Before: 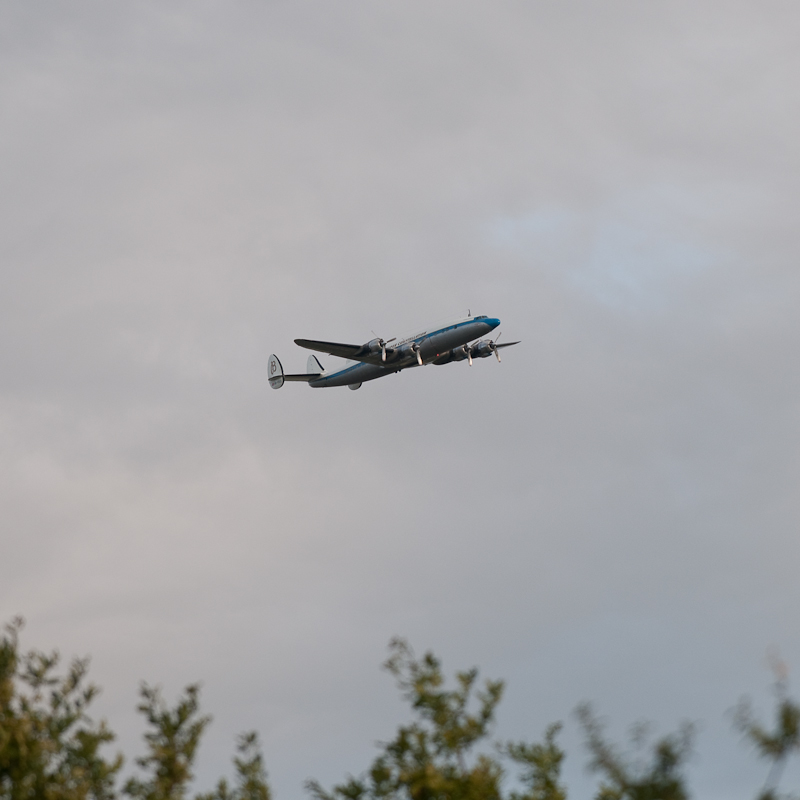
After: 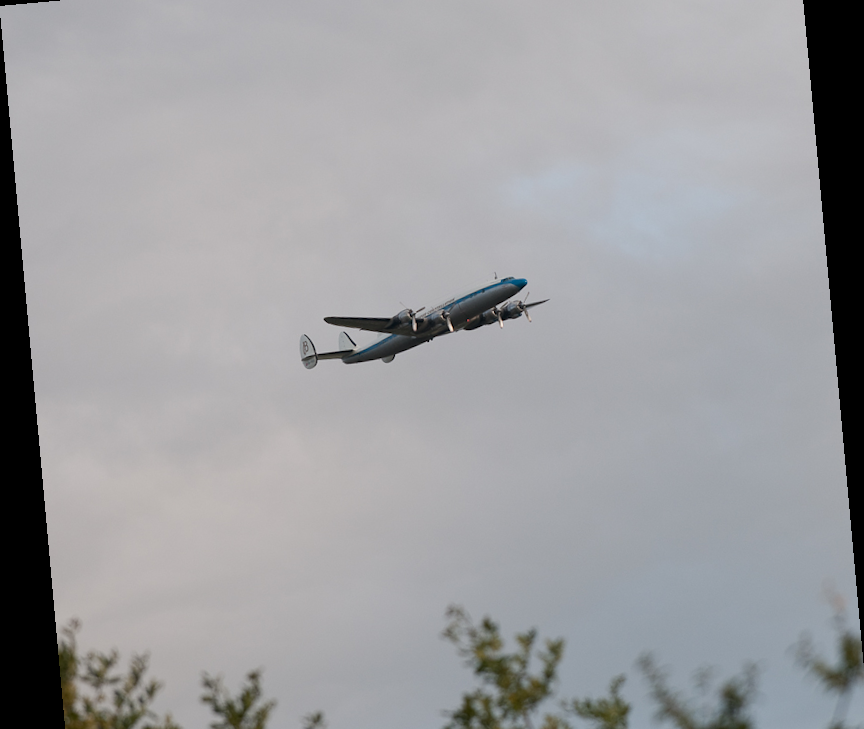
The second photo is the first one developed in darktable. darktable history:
rotate and perspective: rotation -5.2°, automatic cropping off
crop: top 7.625%, bottom 8.027%
